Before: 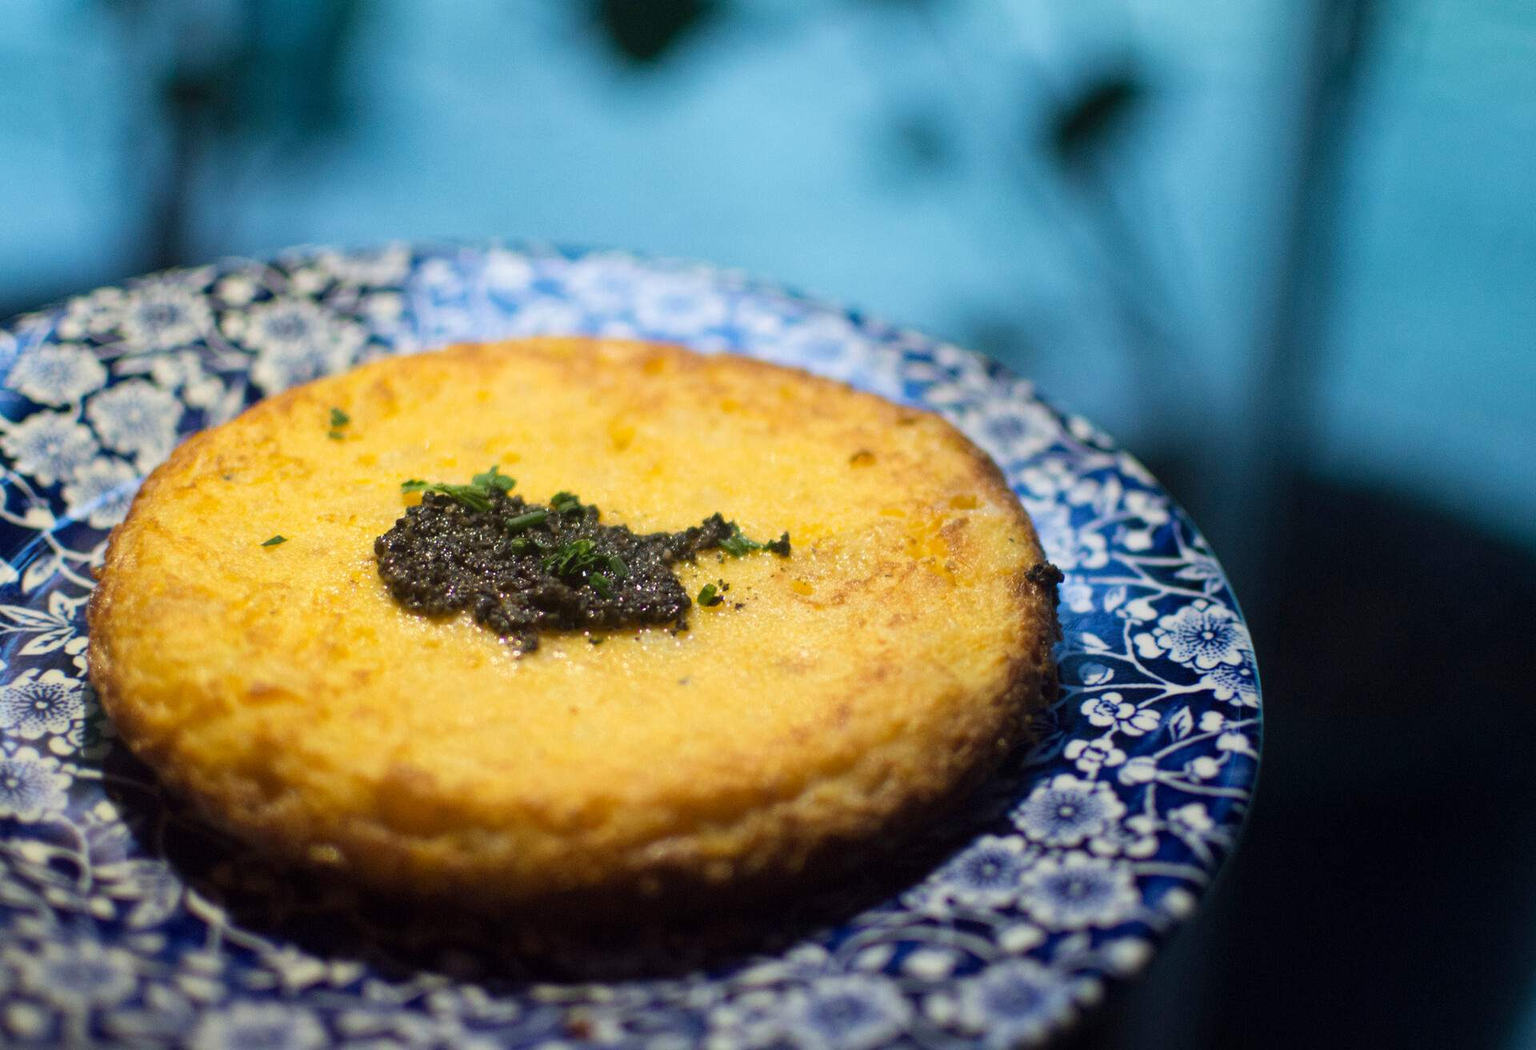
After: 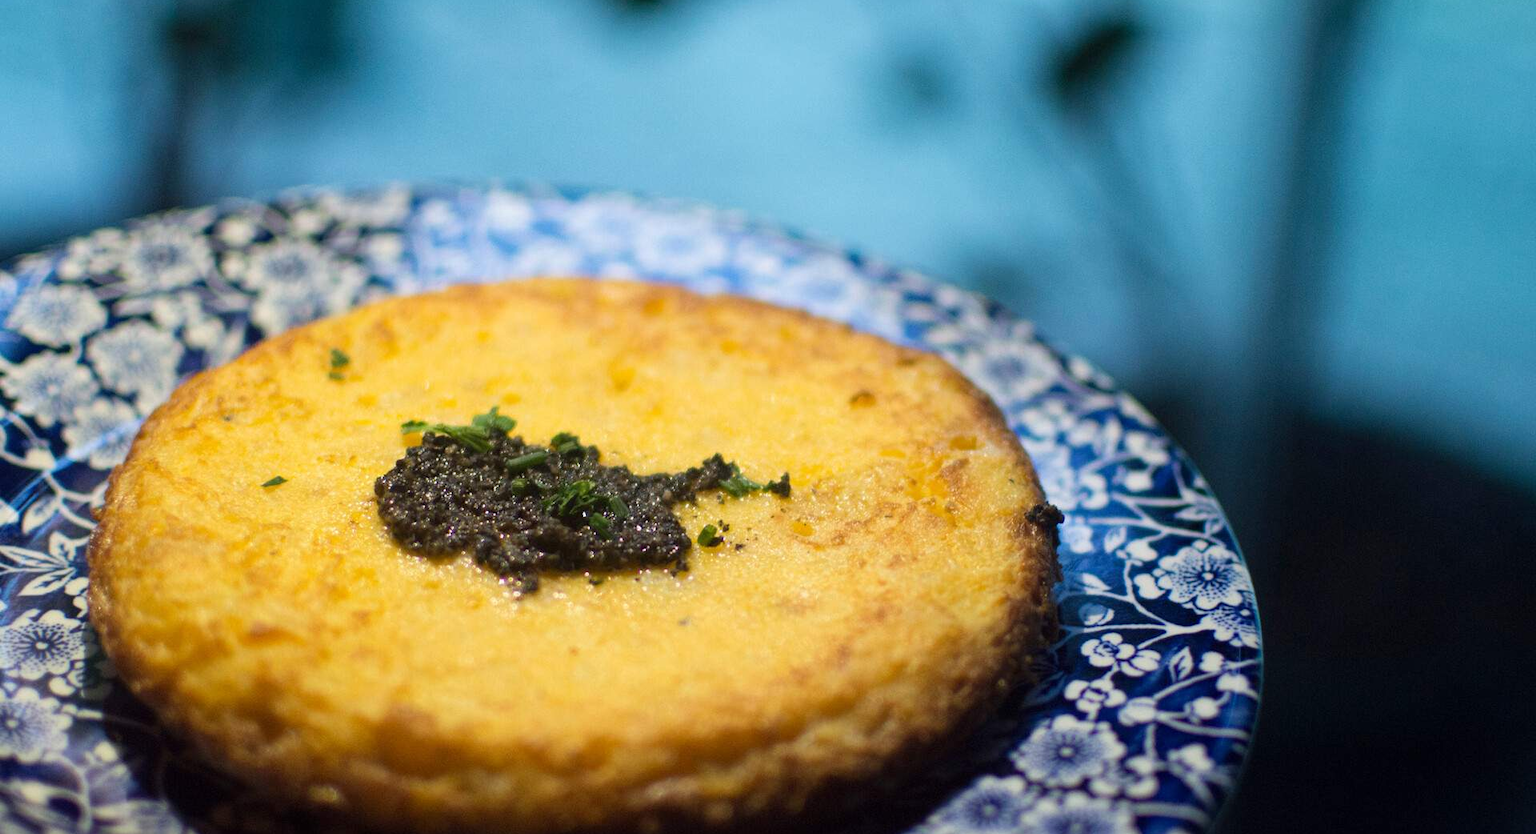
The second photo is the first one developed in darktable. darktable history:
crop and rotate: top 5.651%, bottom 14.793%
